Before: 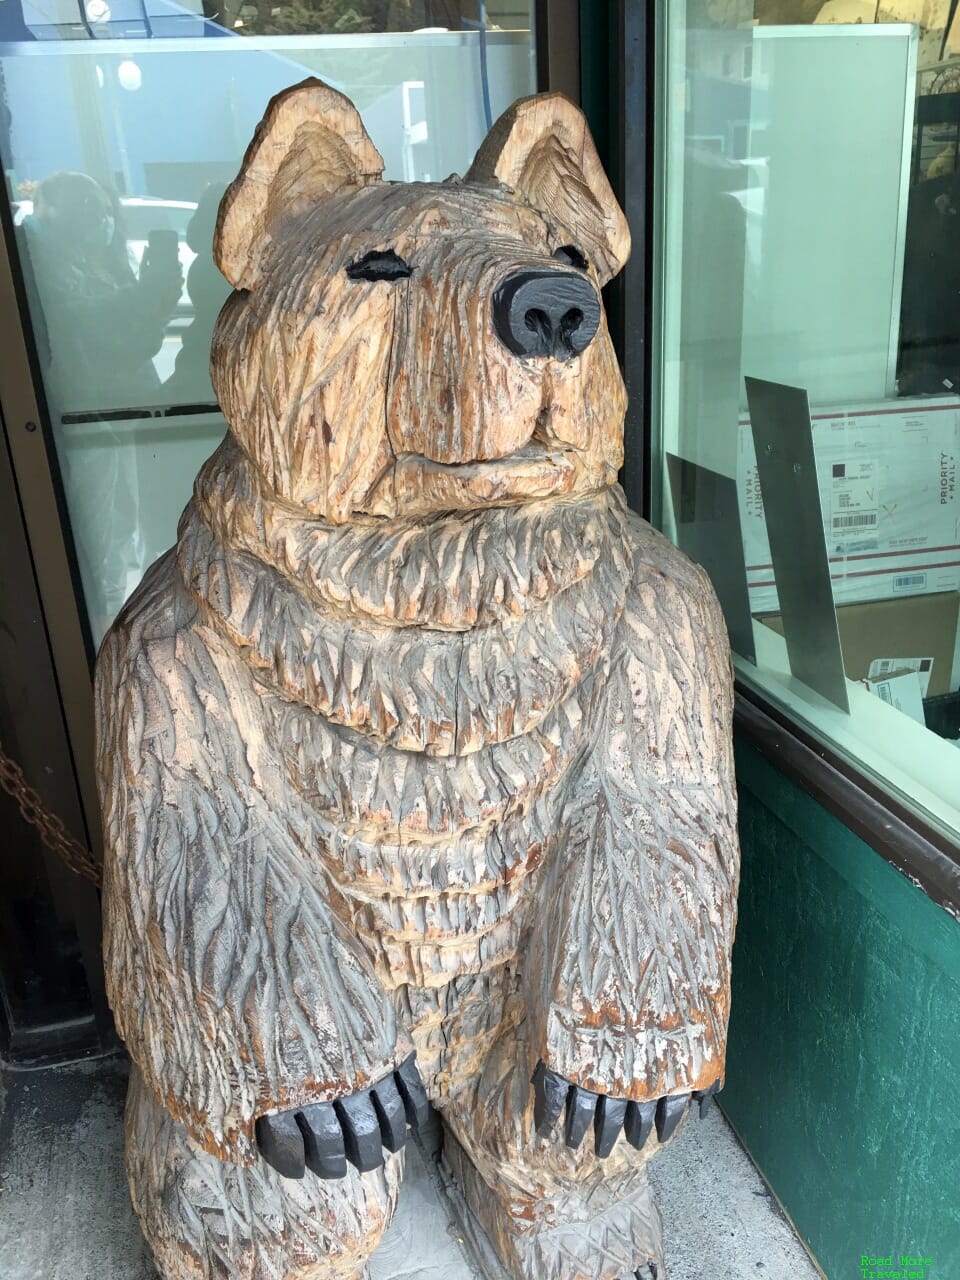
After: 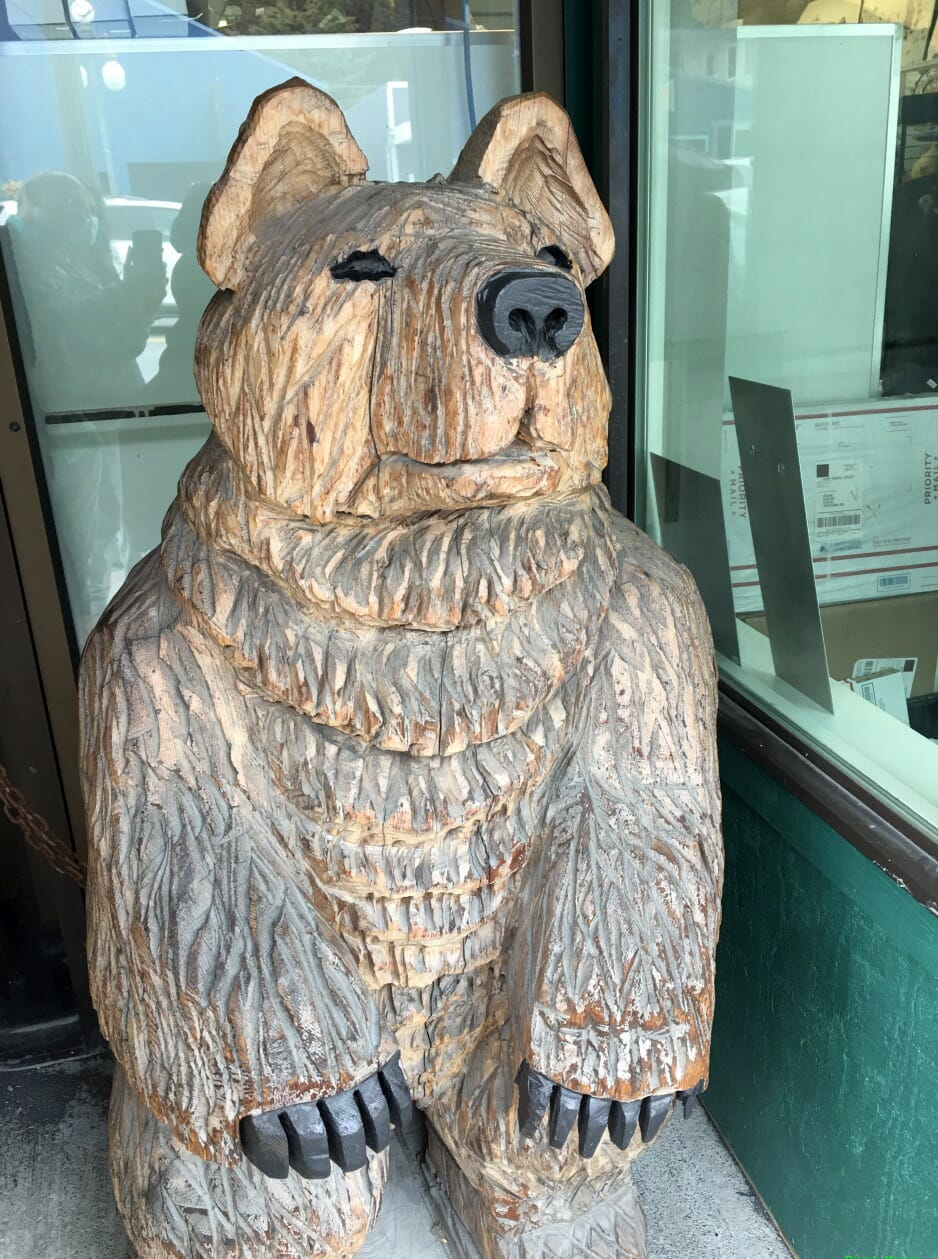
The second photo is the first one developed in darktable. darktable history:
crop and rotate: left 1.698%, right 0.551%, bottom 1.571%
color correction: highlights b* -0.004, saturation 0.984
